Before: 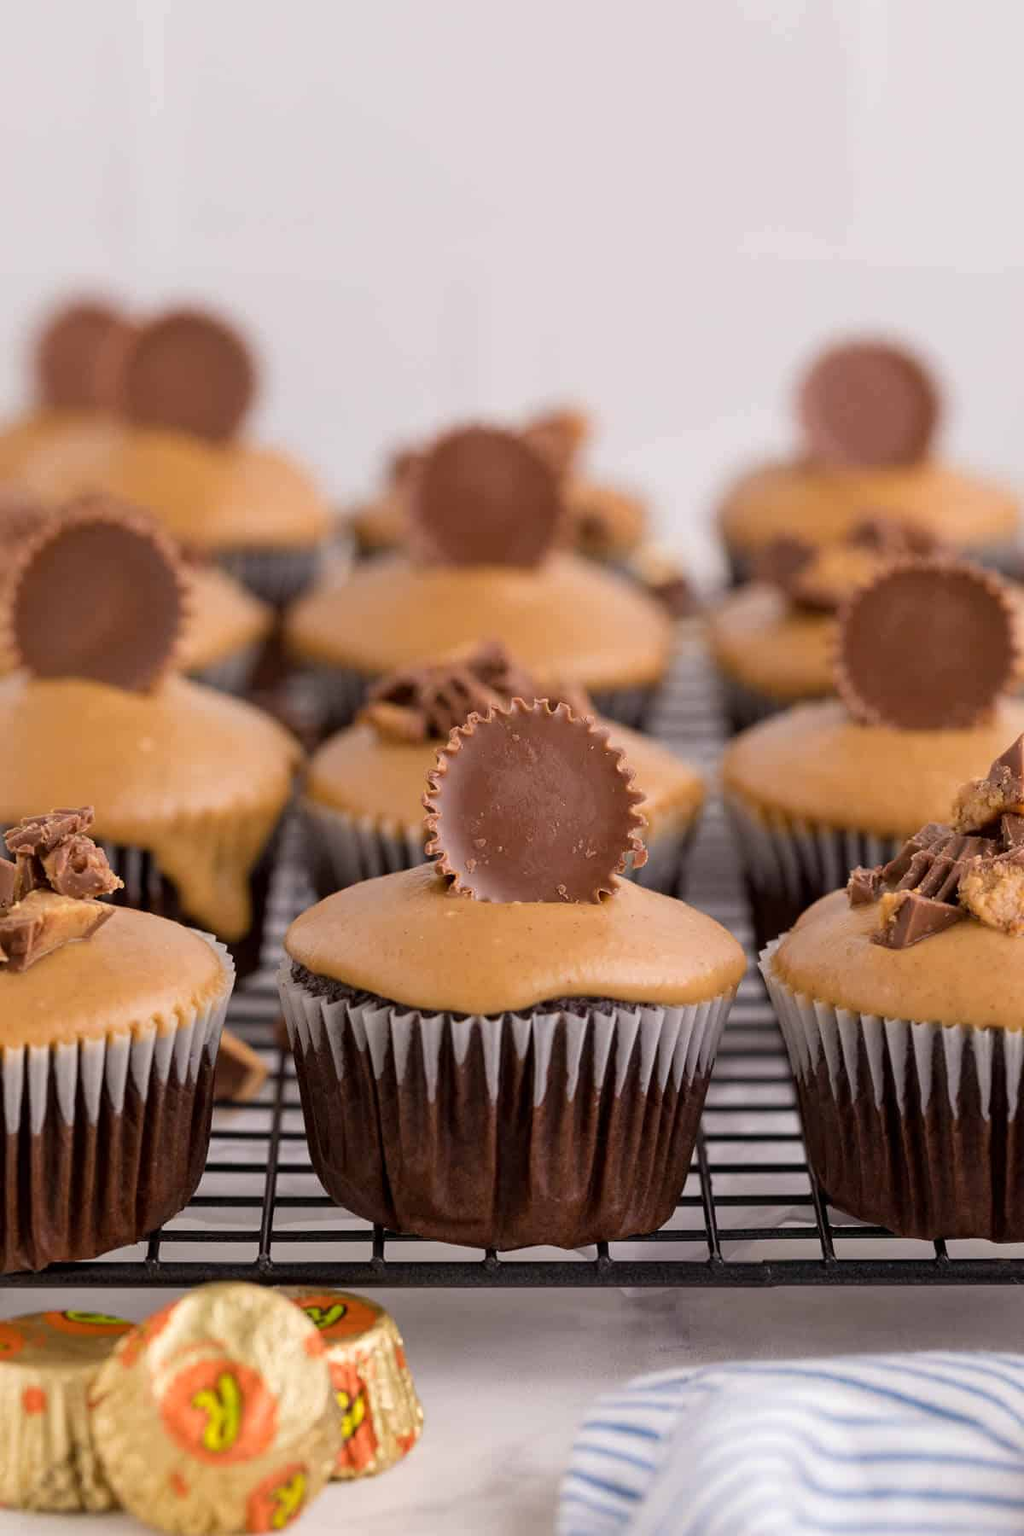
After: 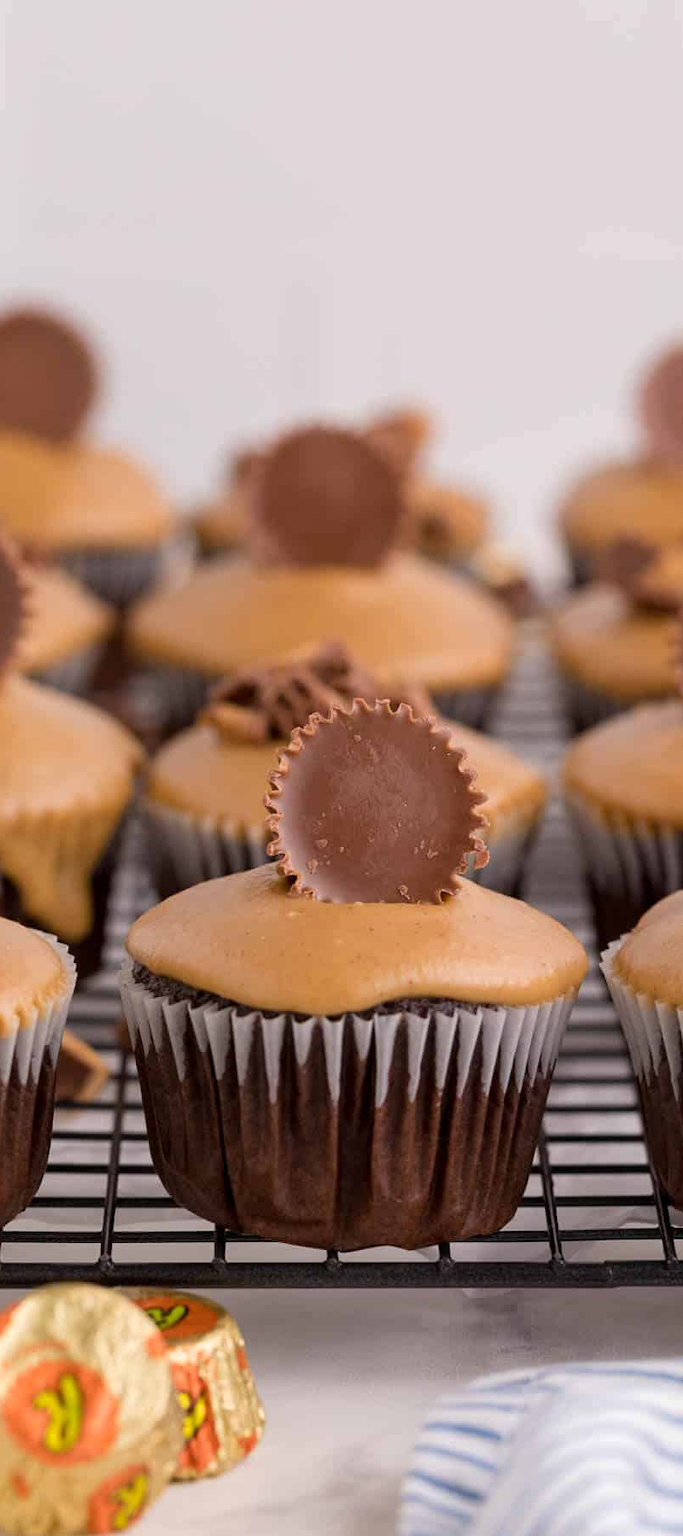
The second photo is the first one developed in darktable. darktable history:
crop and rotate: left 15.524%, right 17.693%
